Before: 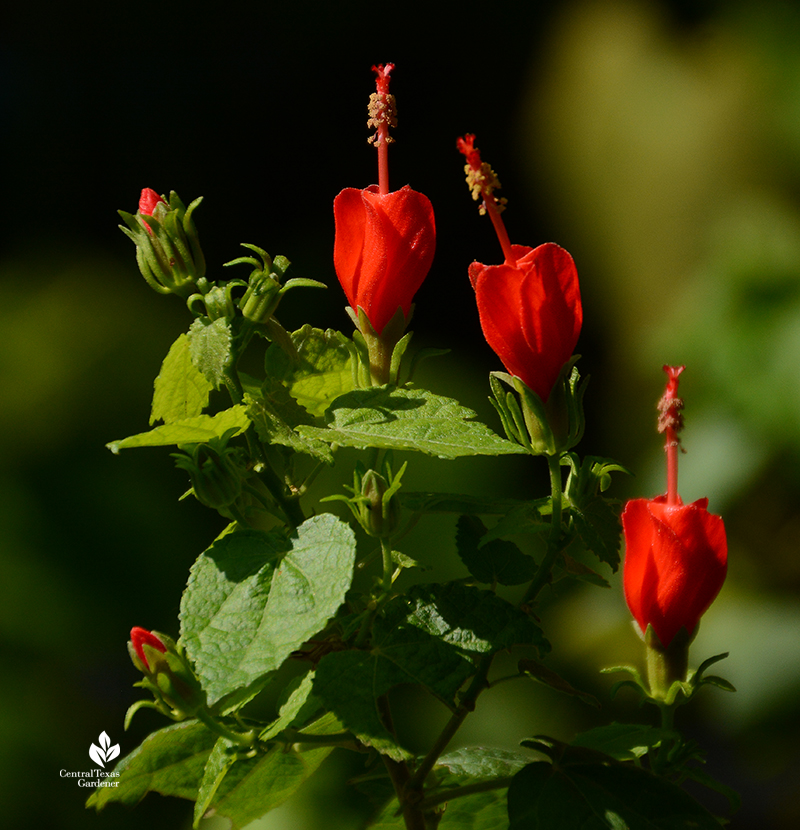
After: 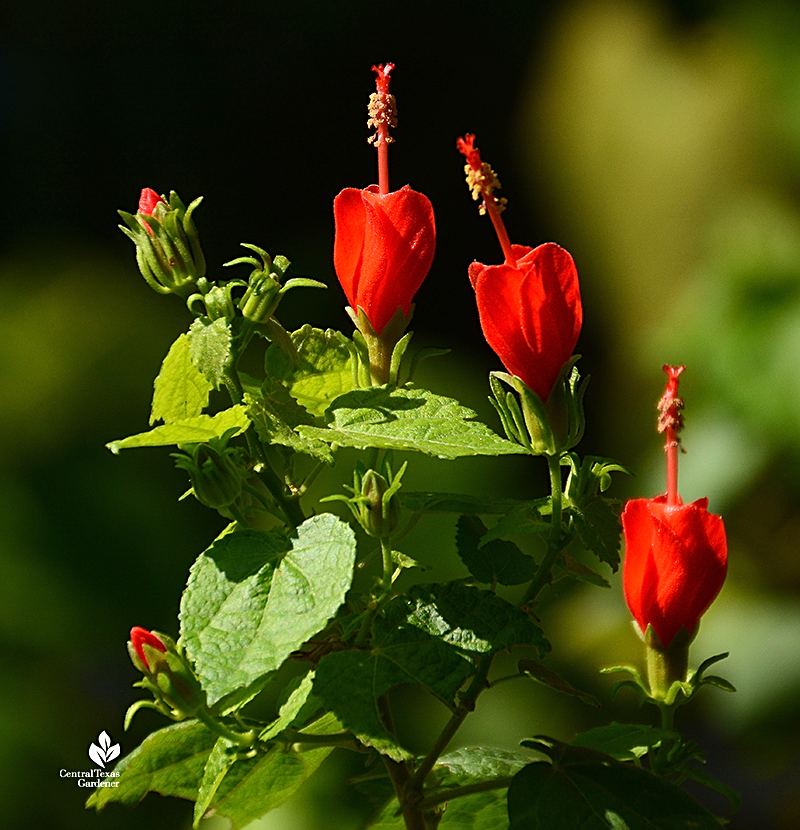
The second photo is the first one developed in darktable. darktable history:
exposure: black level correction 0, exposure 0.699 EV, compensate highlight preservation false
sharpen: on, module defaults
